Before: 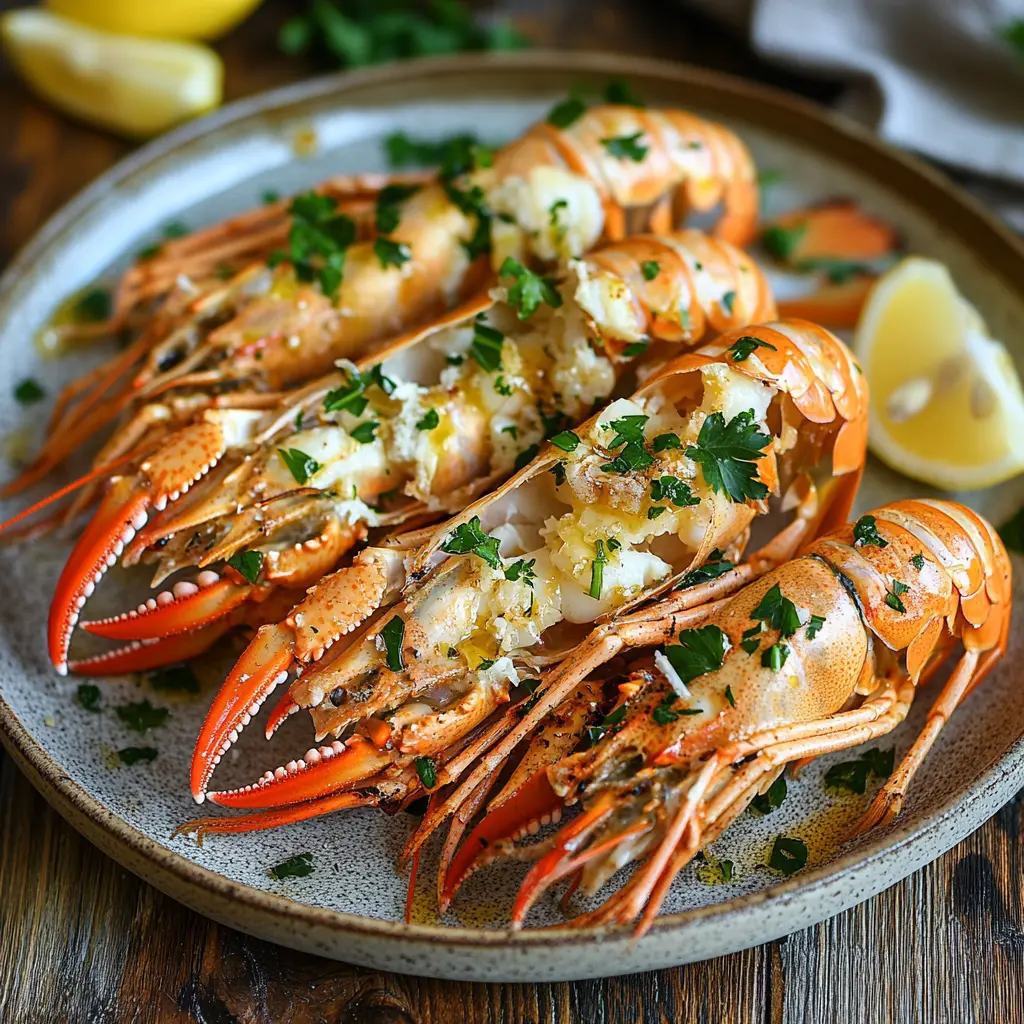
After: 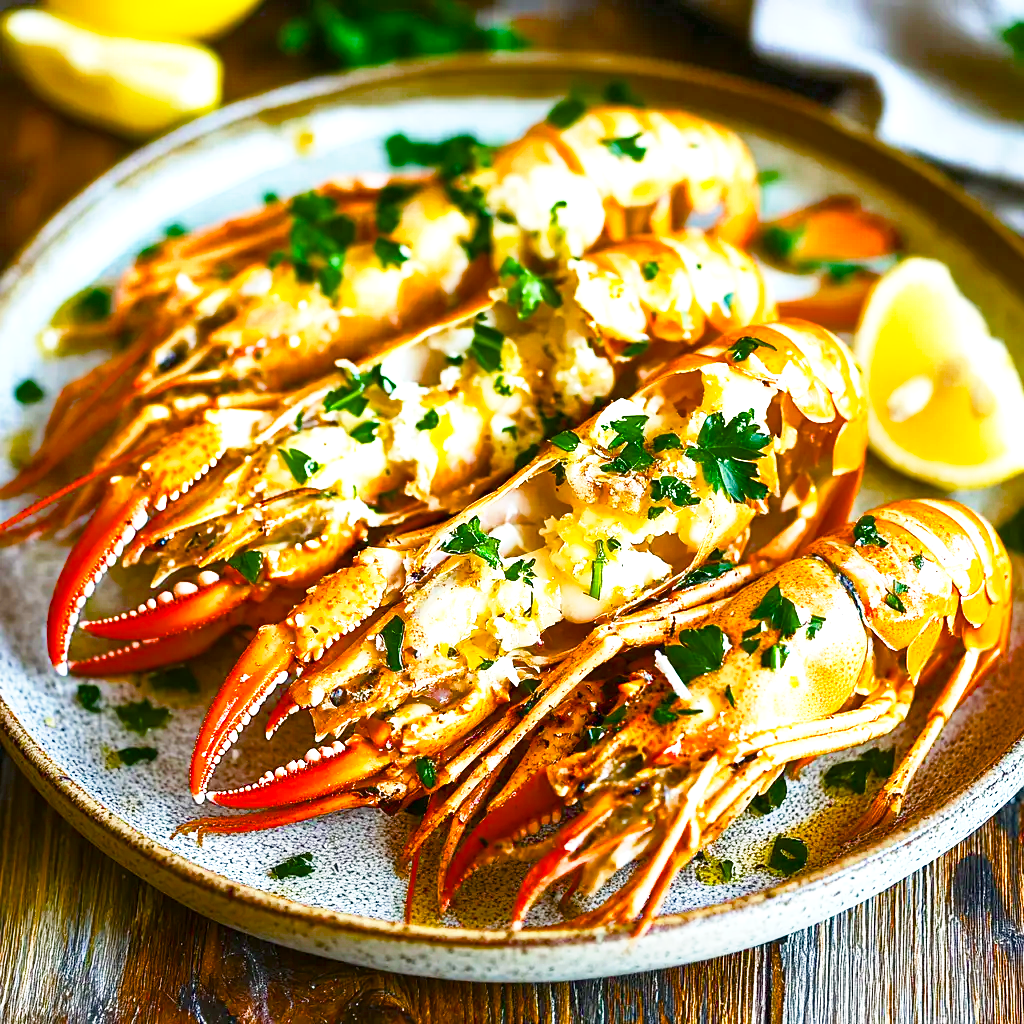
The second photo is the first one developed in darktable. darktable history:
exposure: black level correction 0, exposure 1.102 EV, compensate exposure bias true, compensate highlight preservation false
base curve: curves: ch0 [(0, 0) (0.579, 0.807) (1, 1)], preserve colors none
color balance rgb: perceptual saturation grading › global saturation 39.915%, perceptual saturation grading › highlights -24.741%, perceptual saturation grading › mid-tones 35.581%, perceptual saturation grading › shadows 34.671%, saturation formula JzAzBz (2021)
